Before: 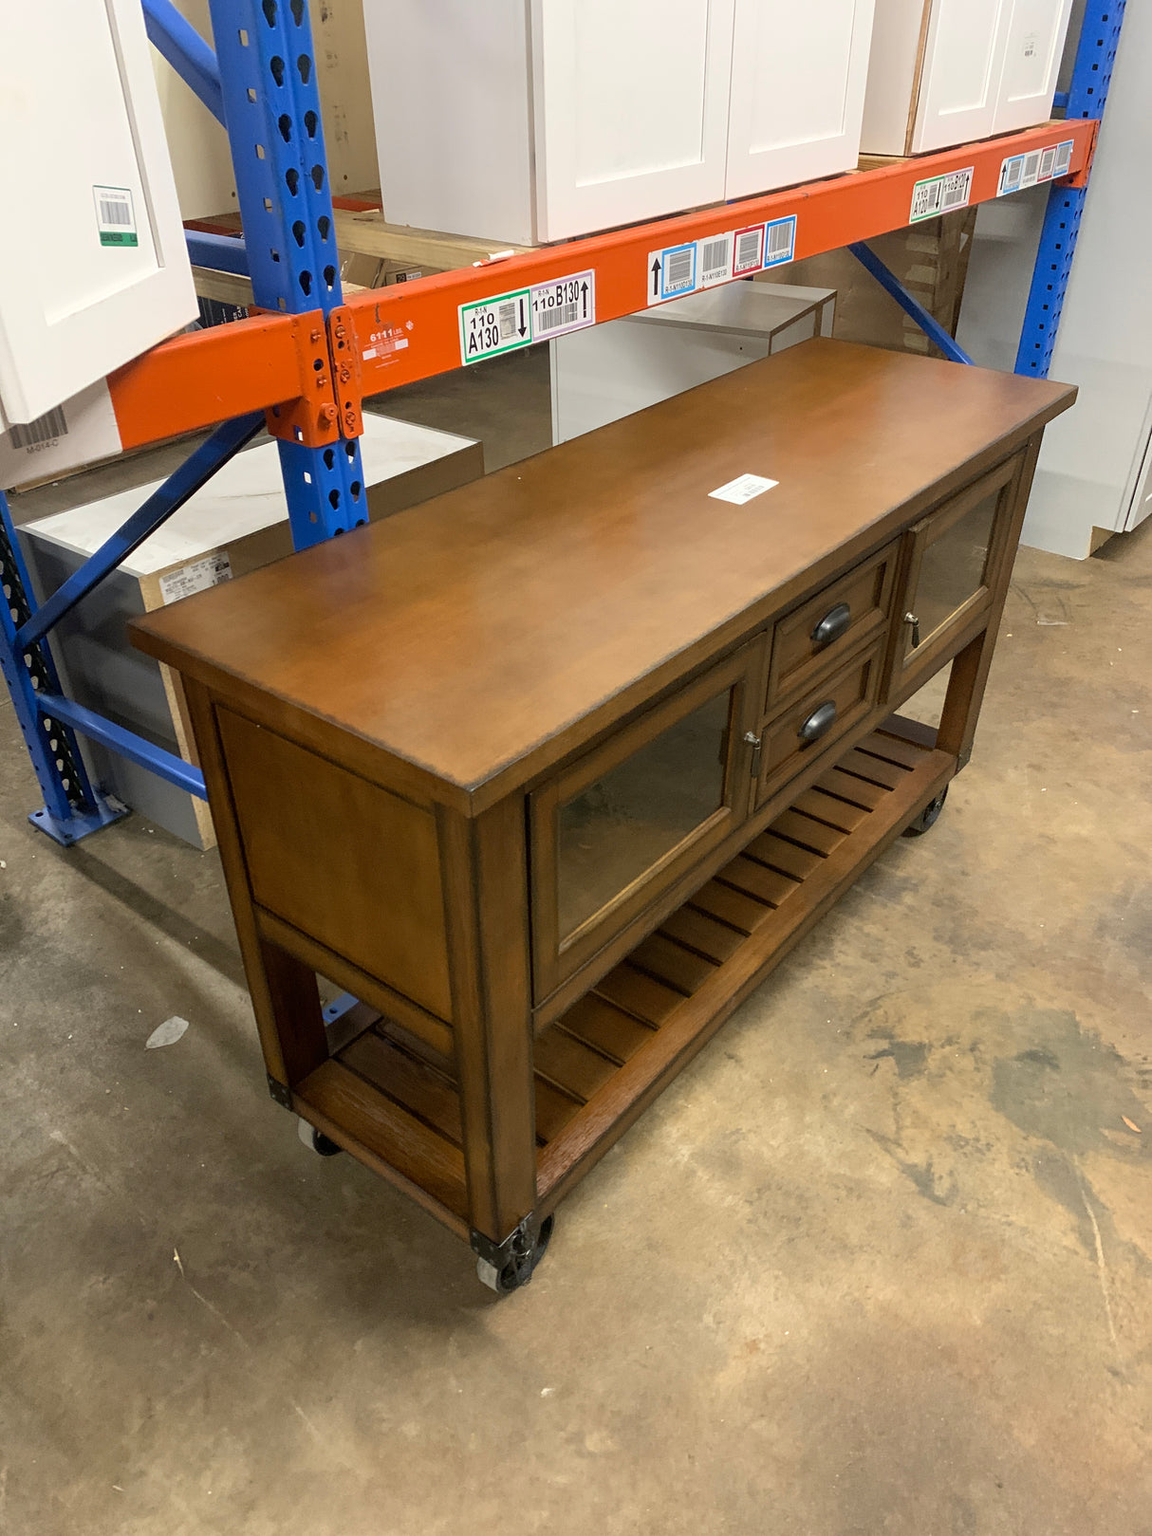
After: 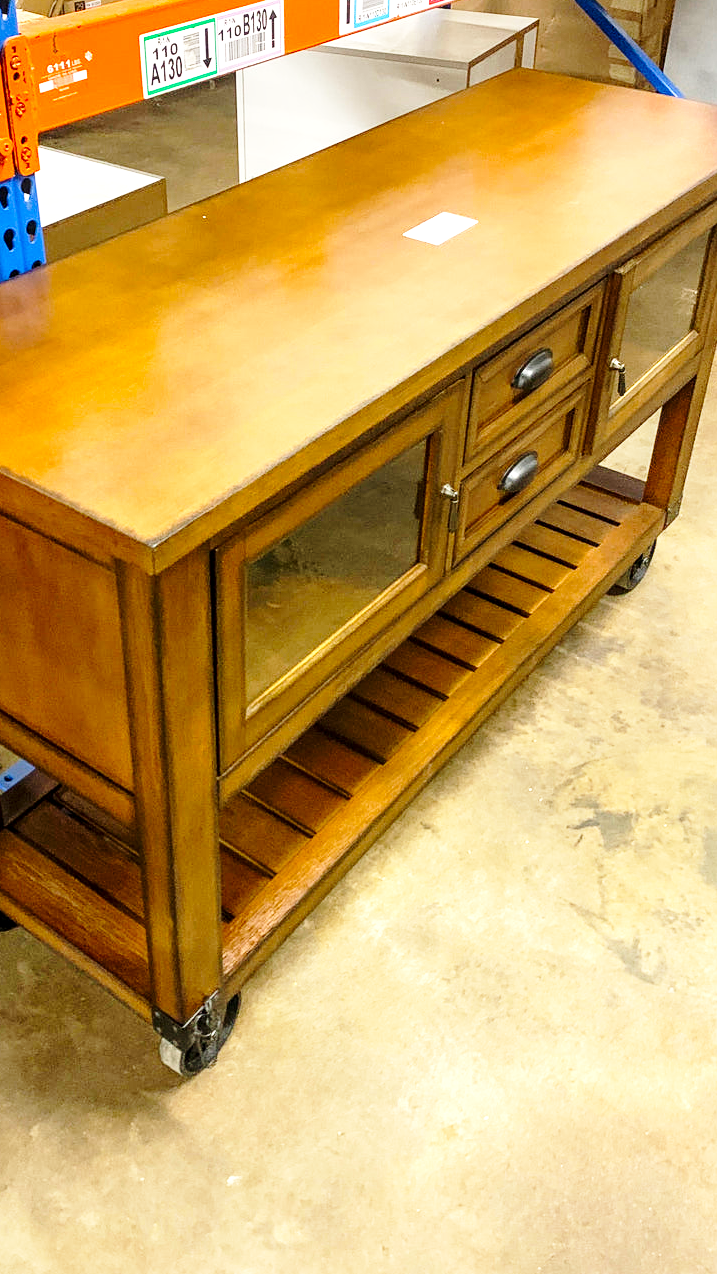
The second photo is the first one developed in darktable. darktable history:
color balance: output saturation 120%
base curve: curves: ch0 [(0, 0) (0.028, 0.03) (0.121, 0.232) (0.46, 0.748) (0.859, 0.968) (1, 1)], preserve colors none
exposure: exposure 0.6 EV, compensate highlight preservation false
local contrast: on, module defaults
crop and rotate: left 28.256%, top 17.734%, right 12.656%, bottom 3.573%
sharpen: amount 0.2
